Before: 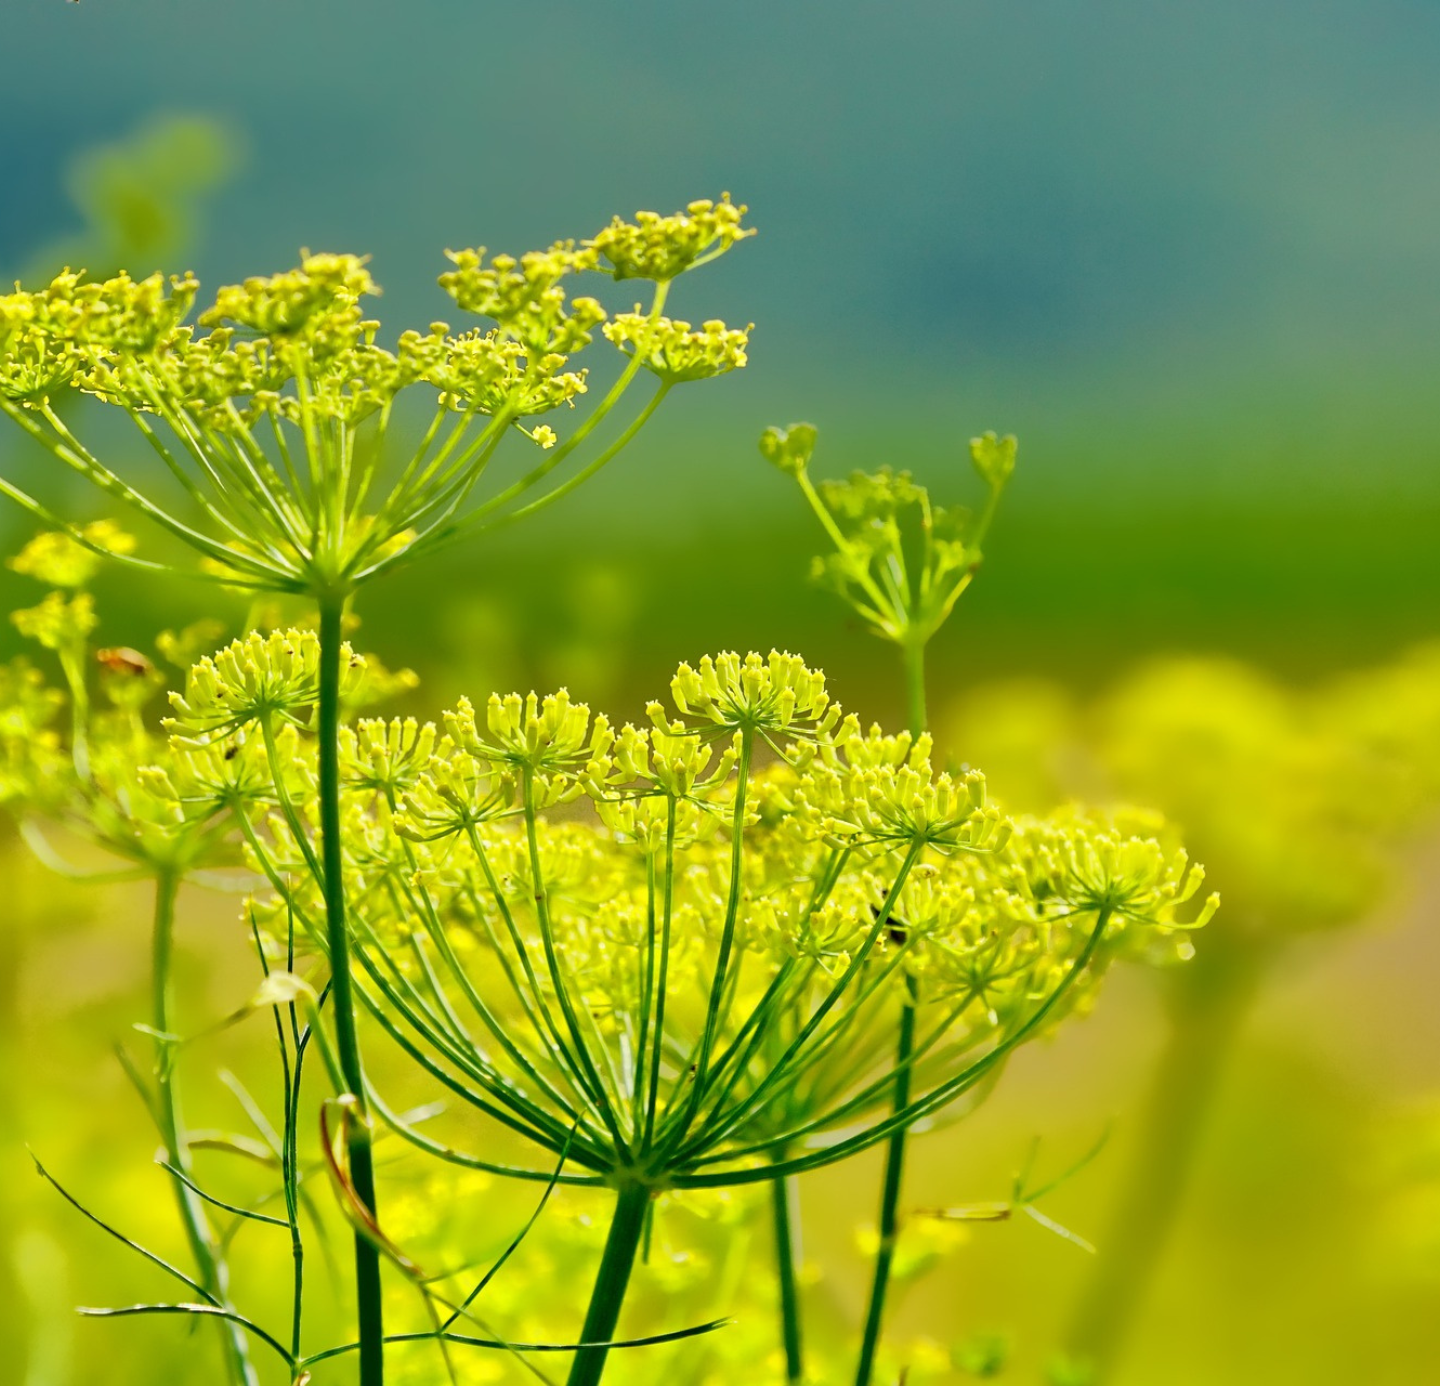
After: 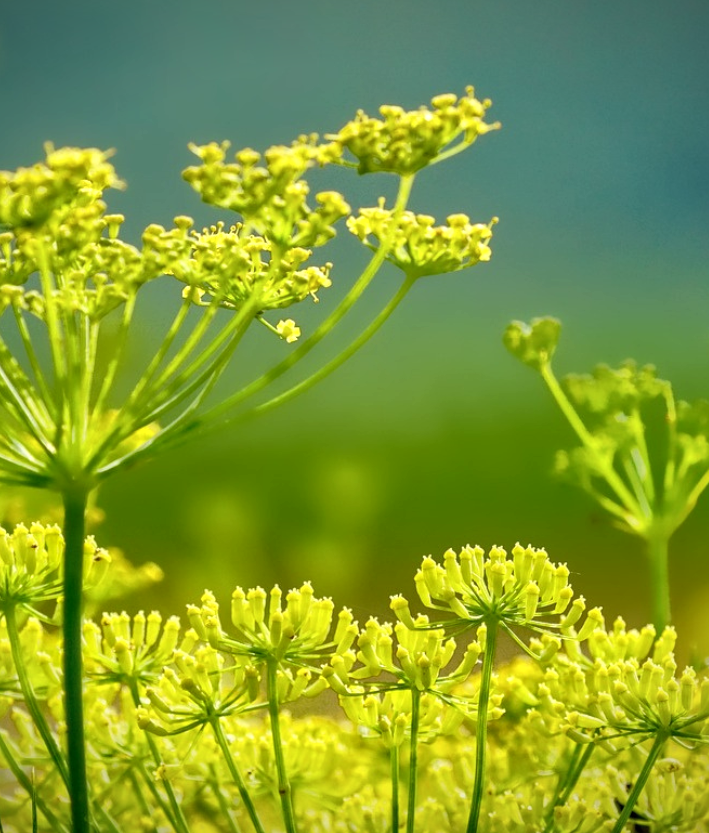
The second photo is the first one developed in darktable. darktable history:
local contrast: on, module defaults
crop: left 17.835%, top 7.675%, right 32.881%, bottom 32.213%
vignetting: fall-off start 97.23%, saturation -0.024, center (-0.033, -0.042), width/height ratio 1.179, unbound false
